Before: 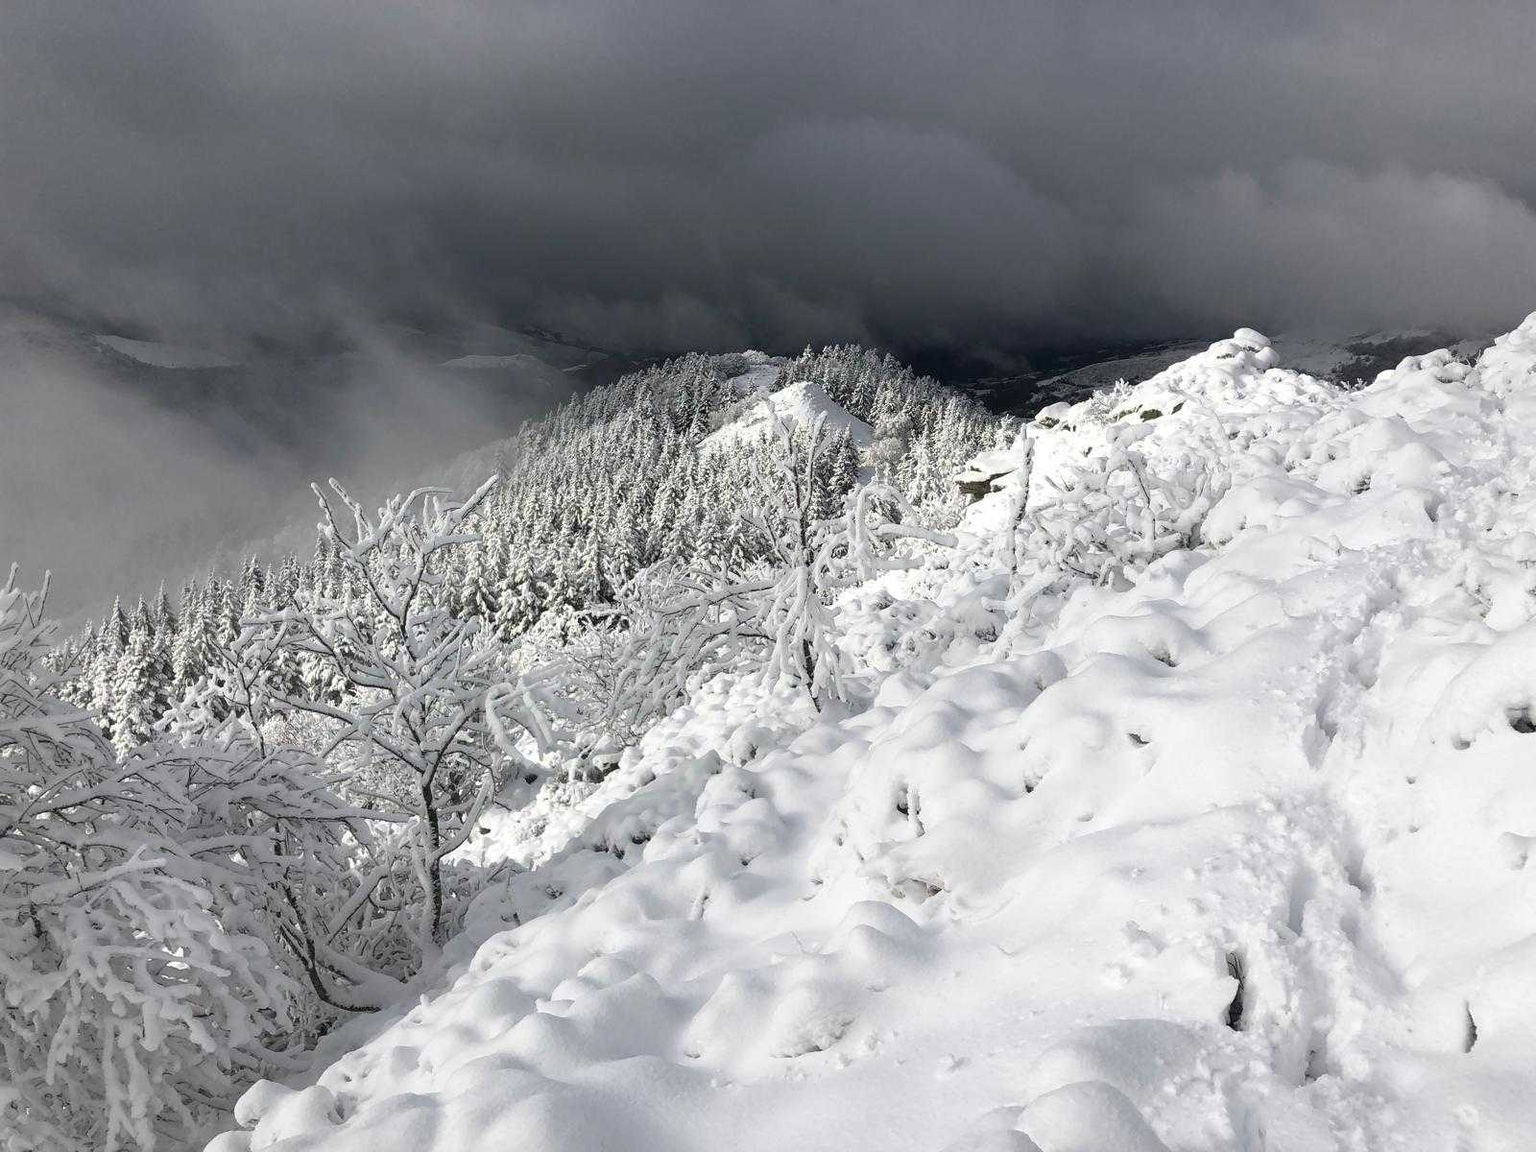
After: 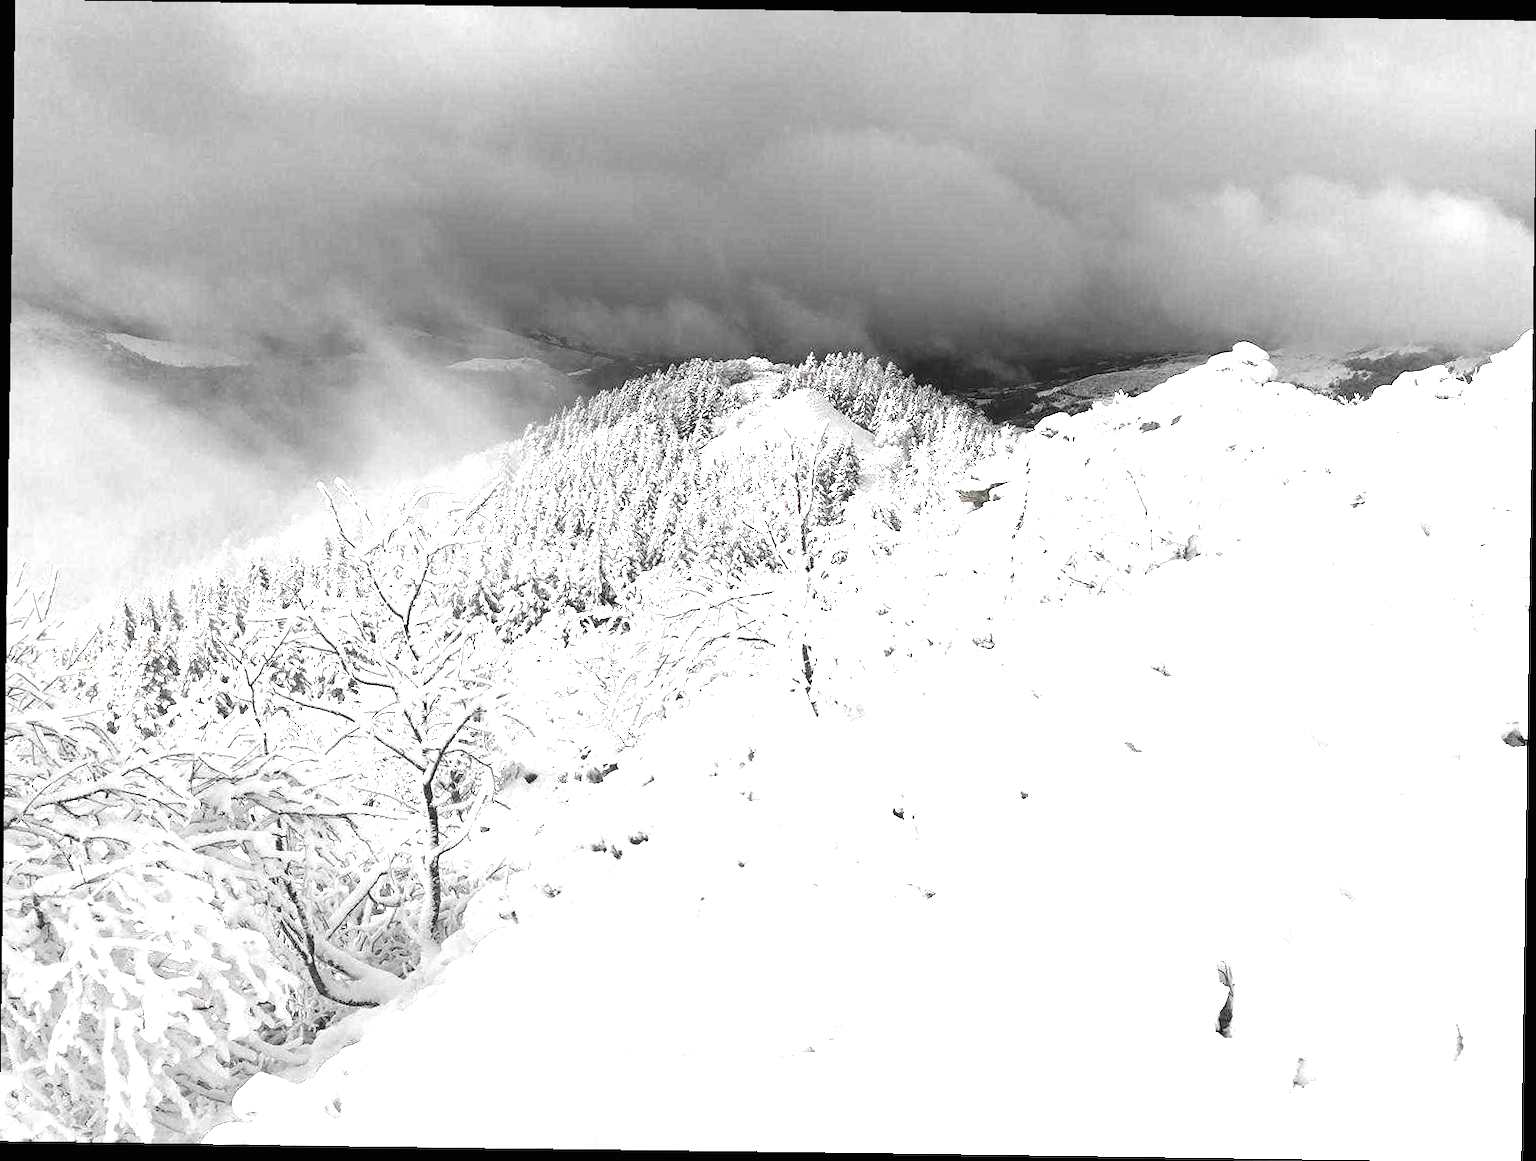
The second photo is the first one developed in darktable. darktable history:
color zones: curves: ch0 [(0, 0.447) (0.184, 0.543) (0.323, 0.476) (0.429, 0.445) (0.571, 0.443) (0.714, 0.451) (0.857, 0.452) (1, 0.447)]; ch1 [(0, 0.464) (0.176, 0.46) (0.287, 0.177) (0.429, 0.002) (0.571, 0) (0.714, 0) (0.857, 0) (1, 0.464)], mix 20%
exposure: black level correction 0, exposure 1.9 EV, compensate highlight preservation false
rotate and perspective: rotation 0.8°, automatic cropping off
